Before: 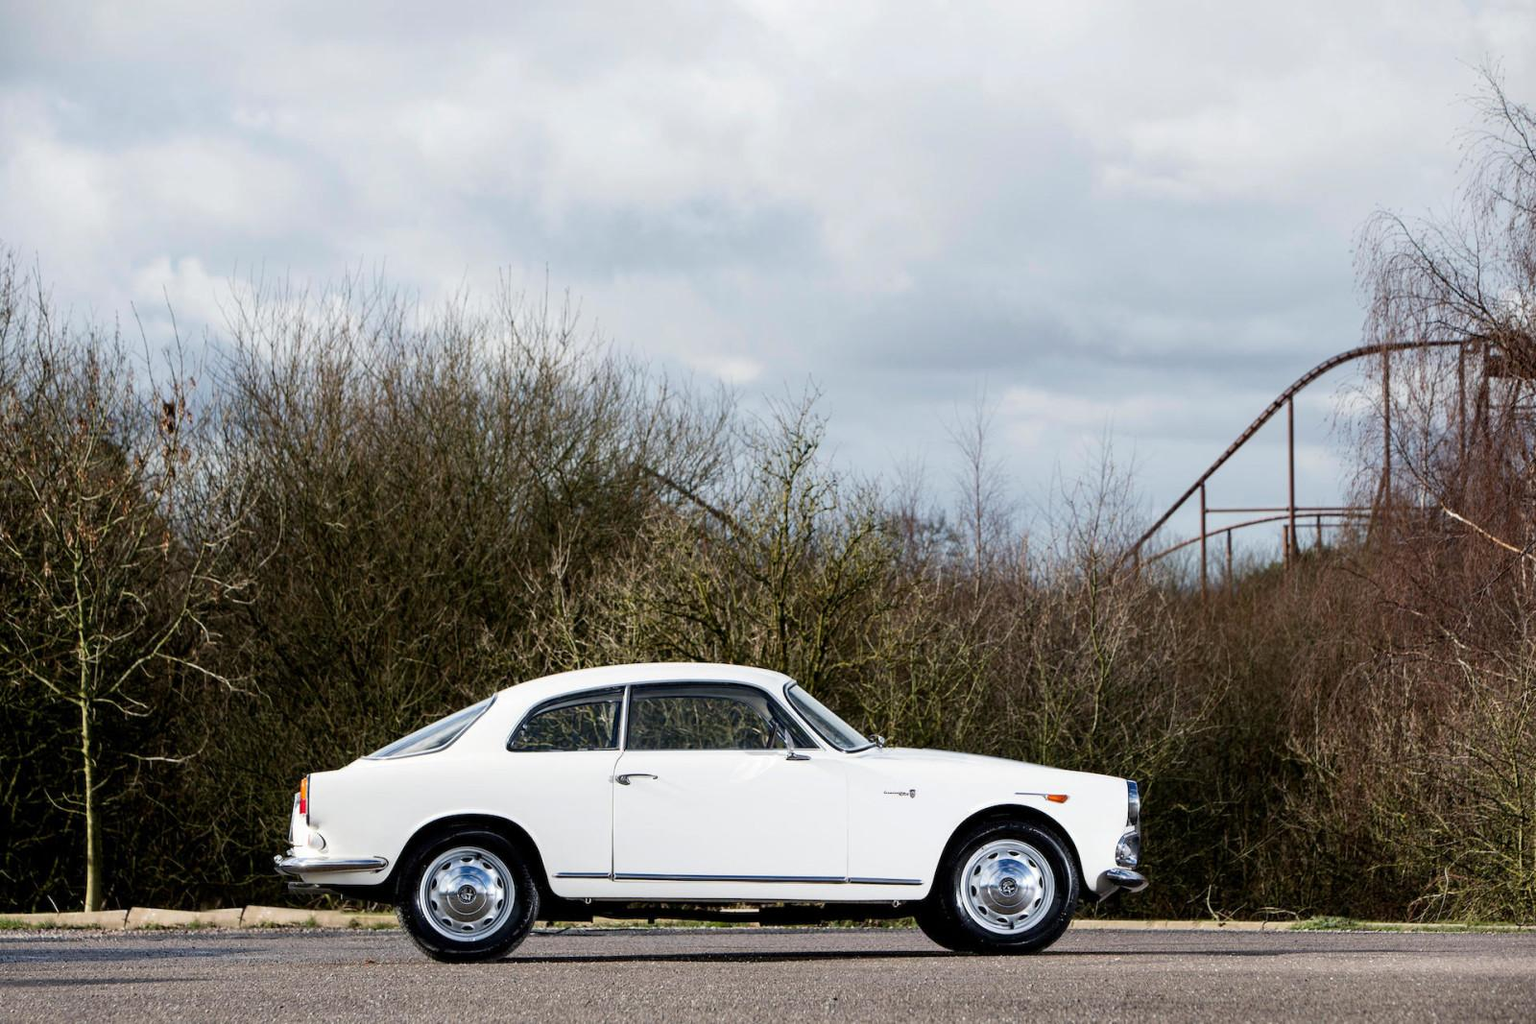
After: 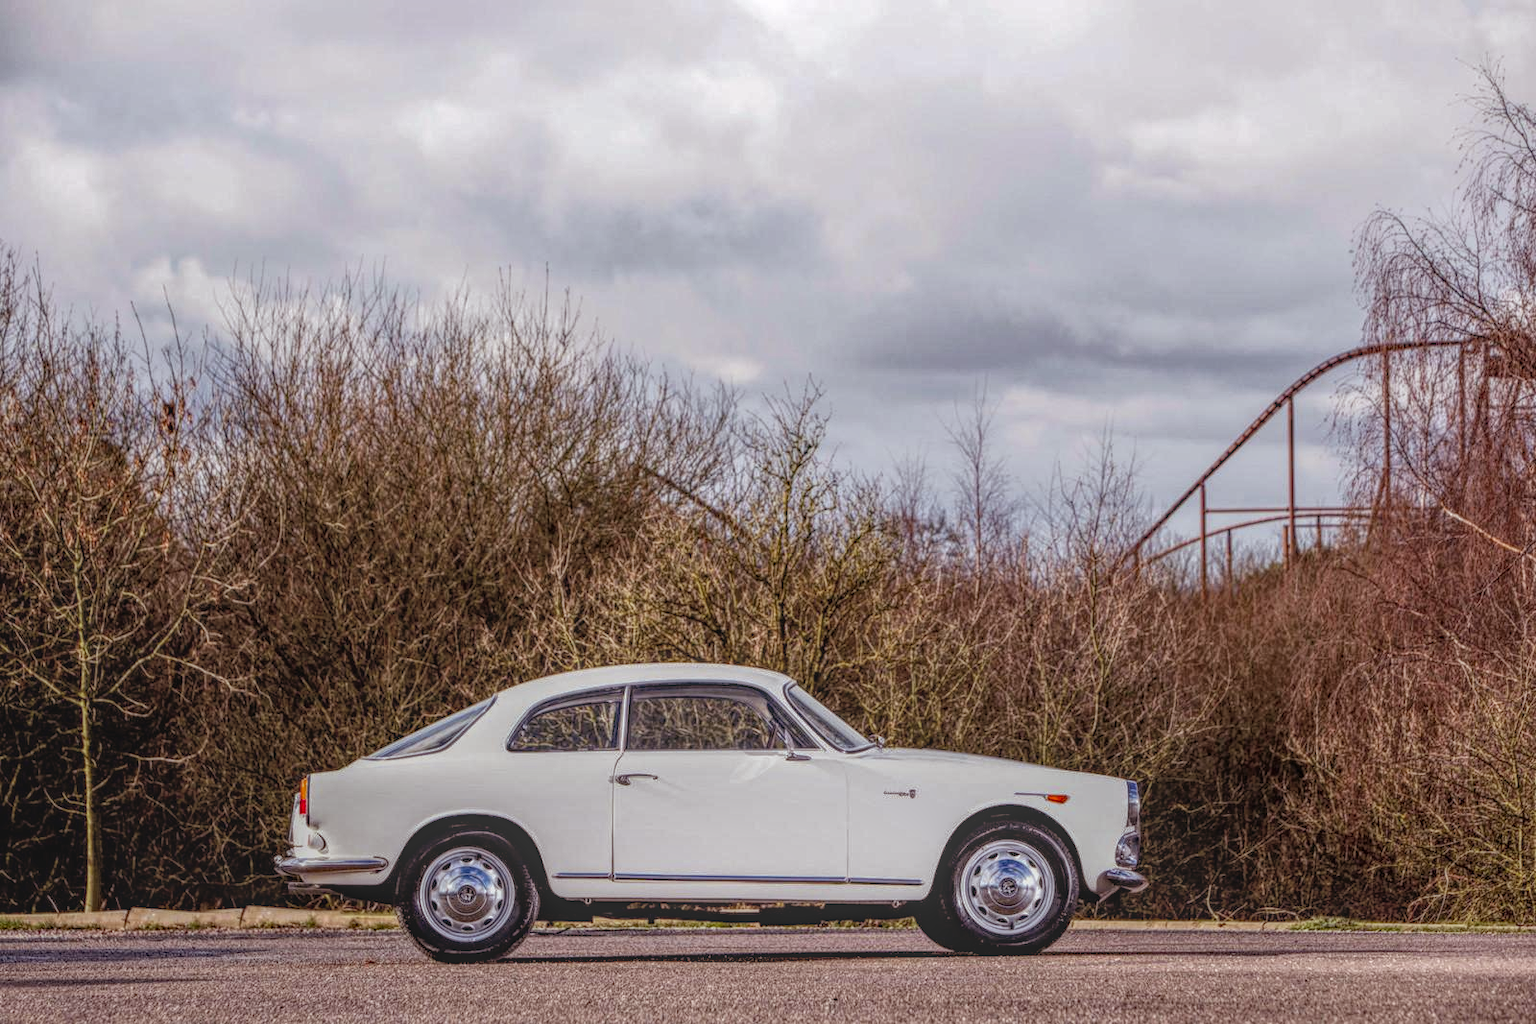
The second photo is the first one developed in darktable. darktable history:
local contrast: highlights 20%, shadows 30%, detail 200%, midtone range 0.2
haze removal: compatibility mode true, adaptive false
rgb levels: mode RGB, independent channels, levels [[0, 0.474, 1], [0, 0.5, 1], [0, 0.5, 1]]
